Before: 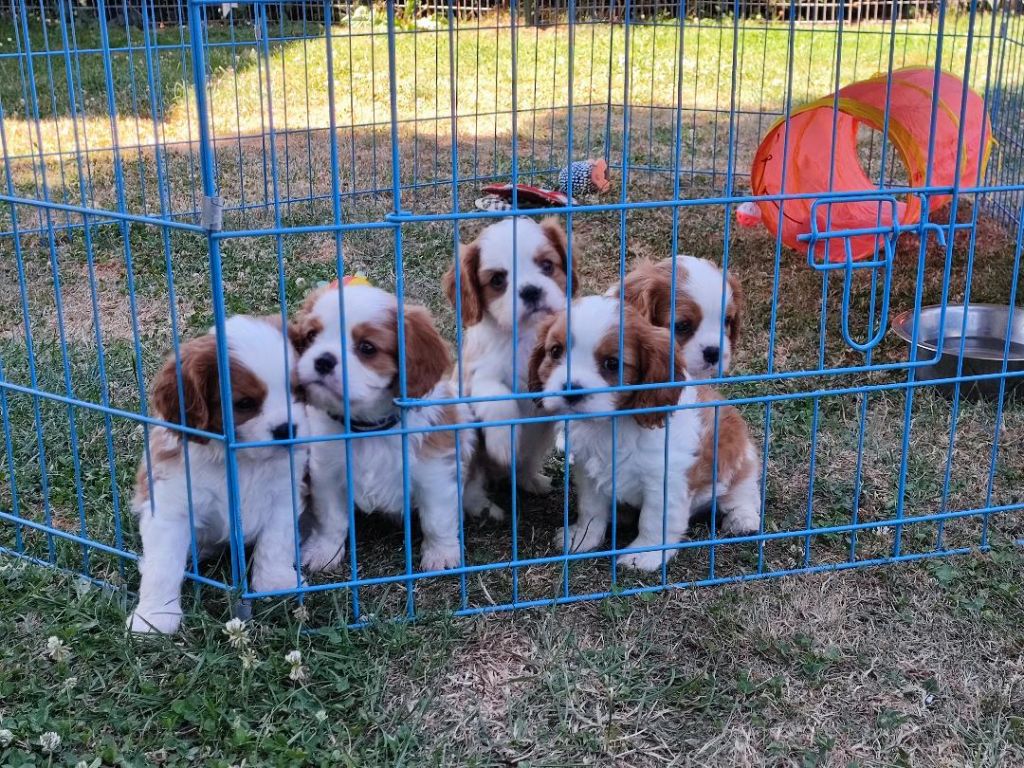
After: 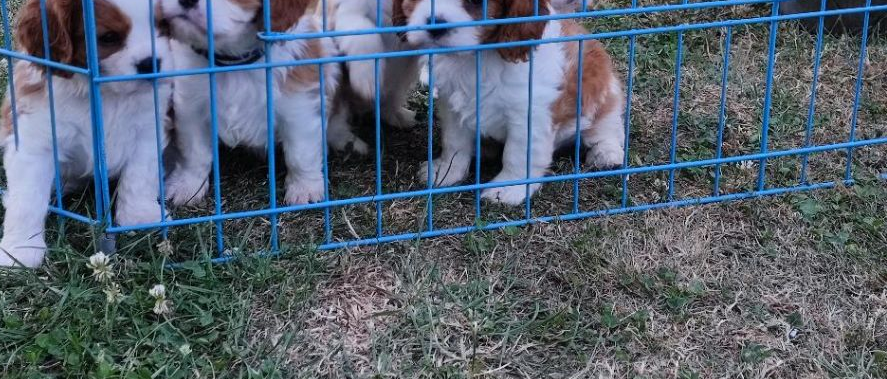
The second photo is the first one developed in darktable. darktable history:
crop and rotate: left 13.31%, top 47.686%, bottom 2.888%
